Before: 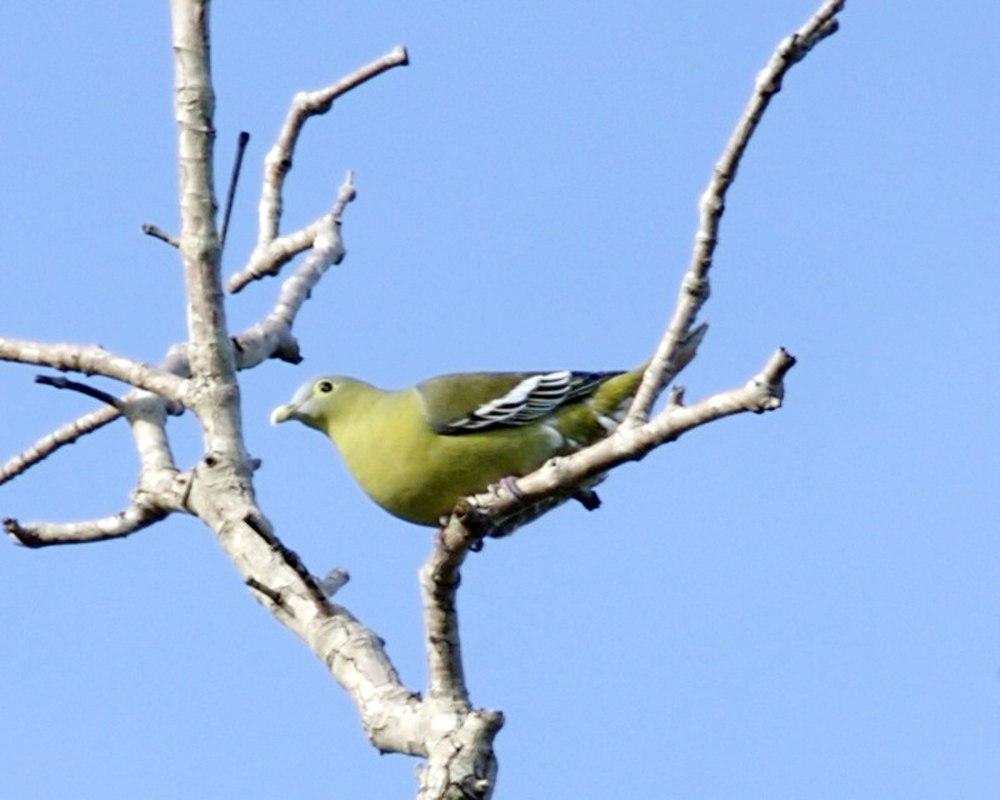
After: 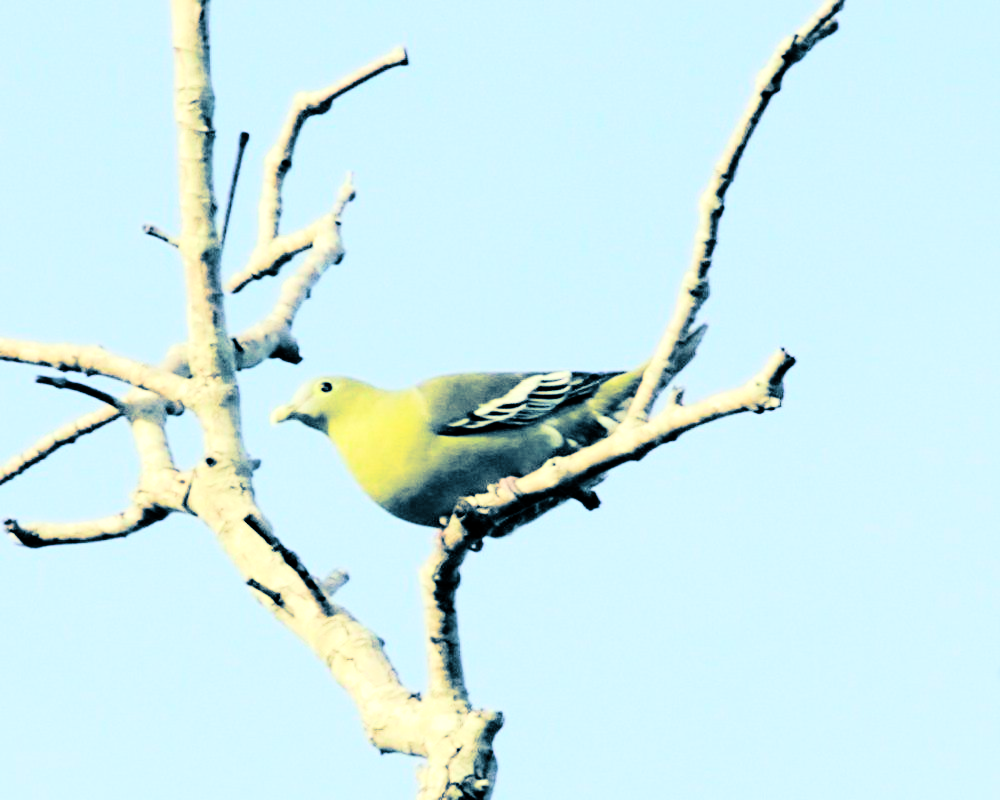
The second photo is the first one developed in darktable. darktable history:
tone curve: curves: ch0 [(0, 0) (0.004, 0) (0.133, 0.071) (0.325, 0.456) (0.832, 0.957) (1, 1)], color space Lab, linked channels, preserve colors none
channel mixer: red [0, 0, 0, 1, 0, 0, 0], green [0 ×4, 1, 0, 0], blue [0, 0, 0, 0.1, 0.1, 0.8, 0]
velvia: on, module defaults
split-toning: shadows › hue 212.4°, balance -70
